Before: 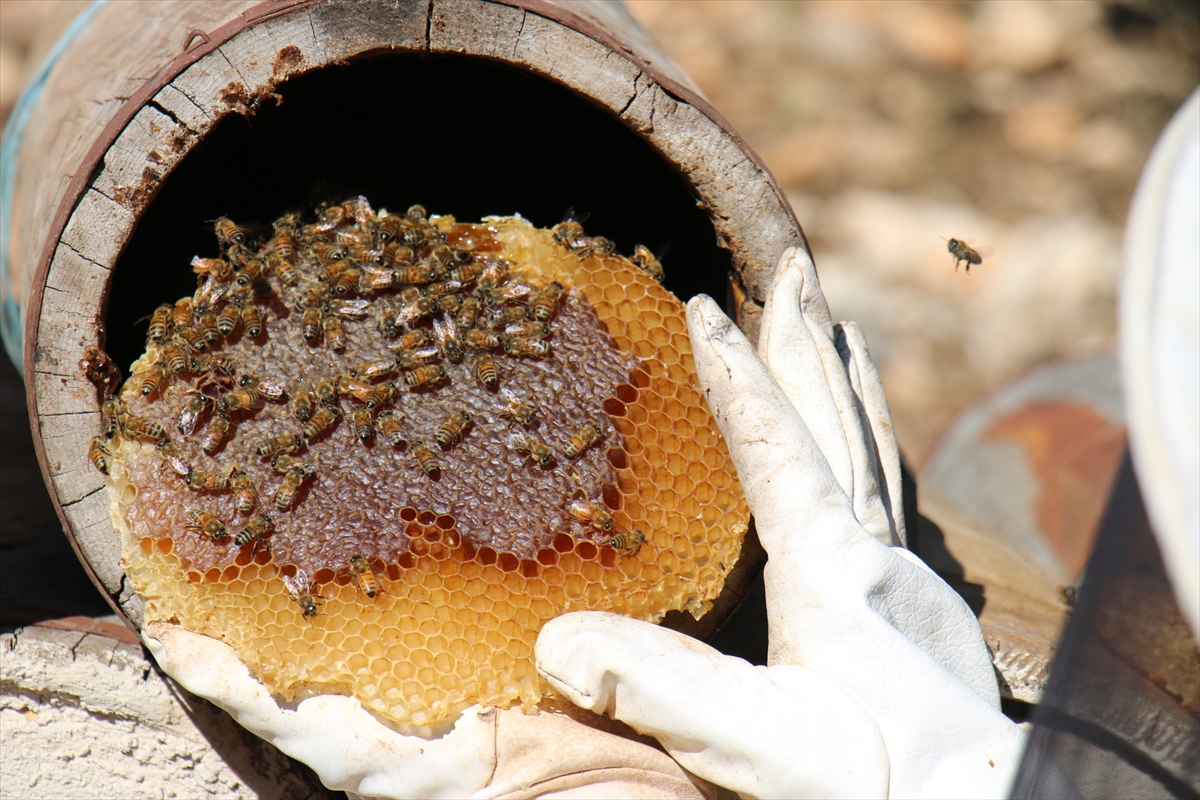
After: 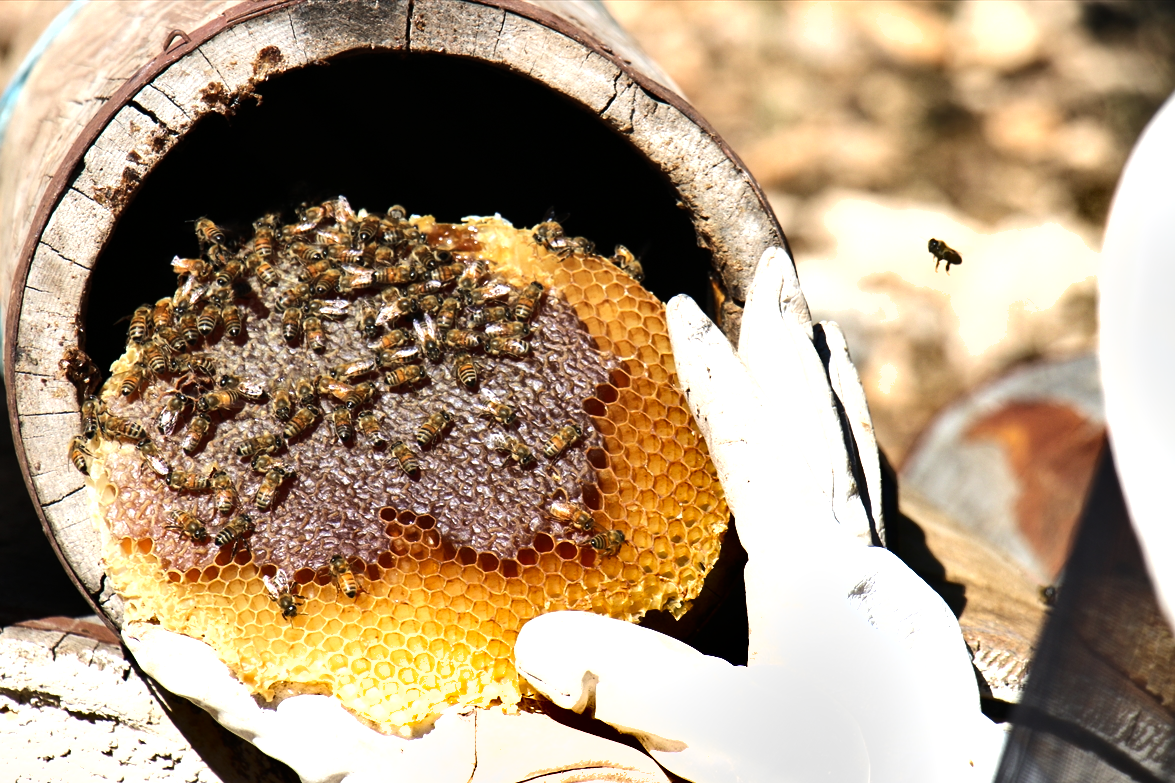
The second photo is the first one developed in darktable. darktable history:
shadows and highlights: shadows 53, soften with gaussian
crop: left 1.743%, right 0.268%, bottom 2.011%
tone equalizer: -8 EV -1.08 EV, -7 EV -1.01 EV, -6 EV -0.867 EV, -5 EV -0.578 EV, -3 EV 0.578 EV, -2 EV 0.867 EV, -1 EV 1.01 EV, +0 EV 1.08 EV, edges refinement/feathering 500, mask exposure compensation -1.57 EV, preserve details no
